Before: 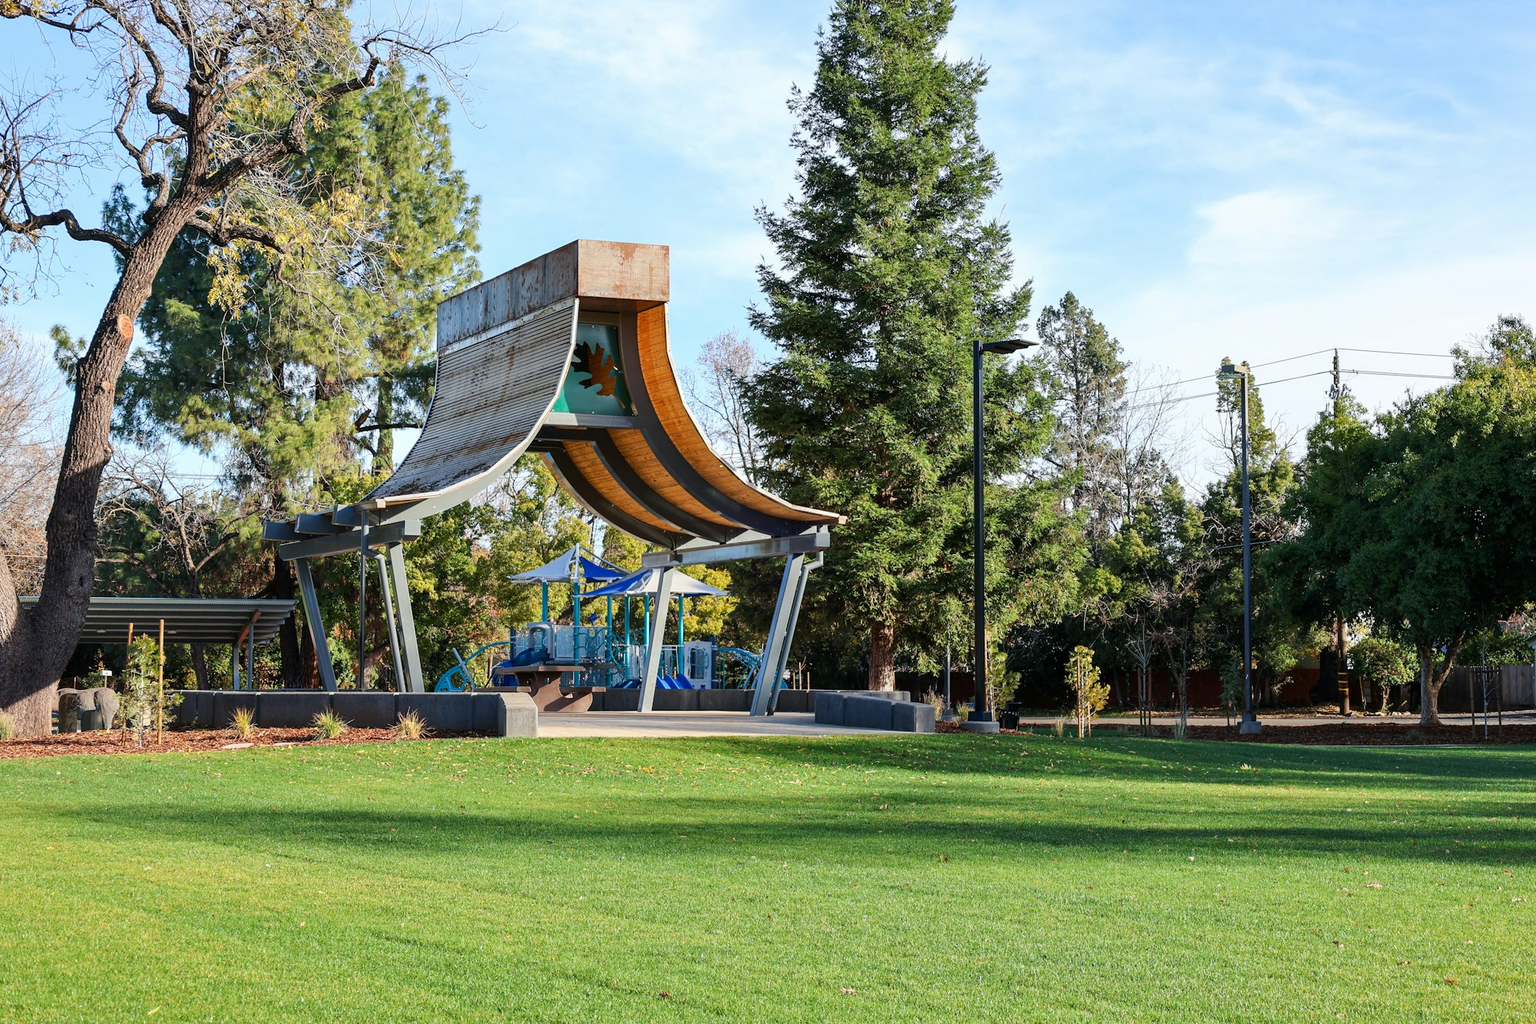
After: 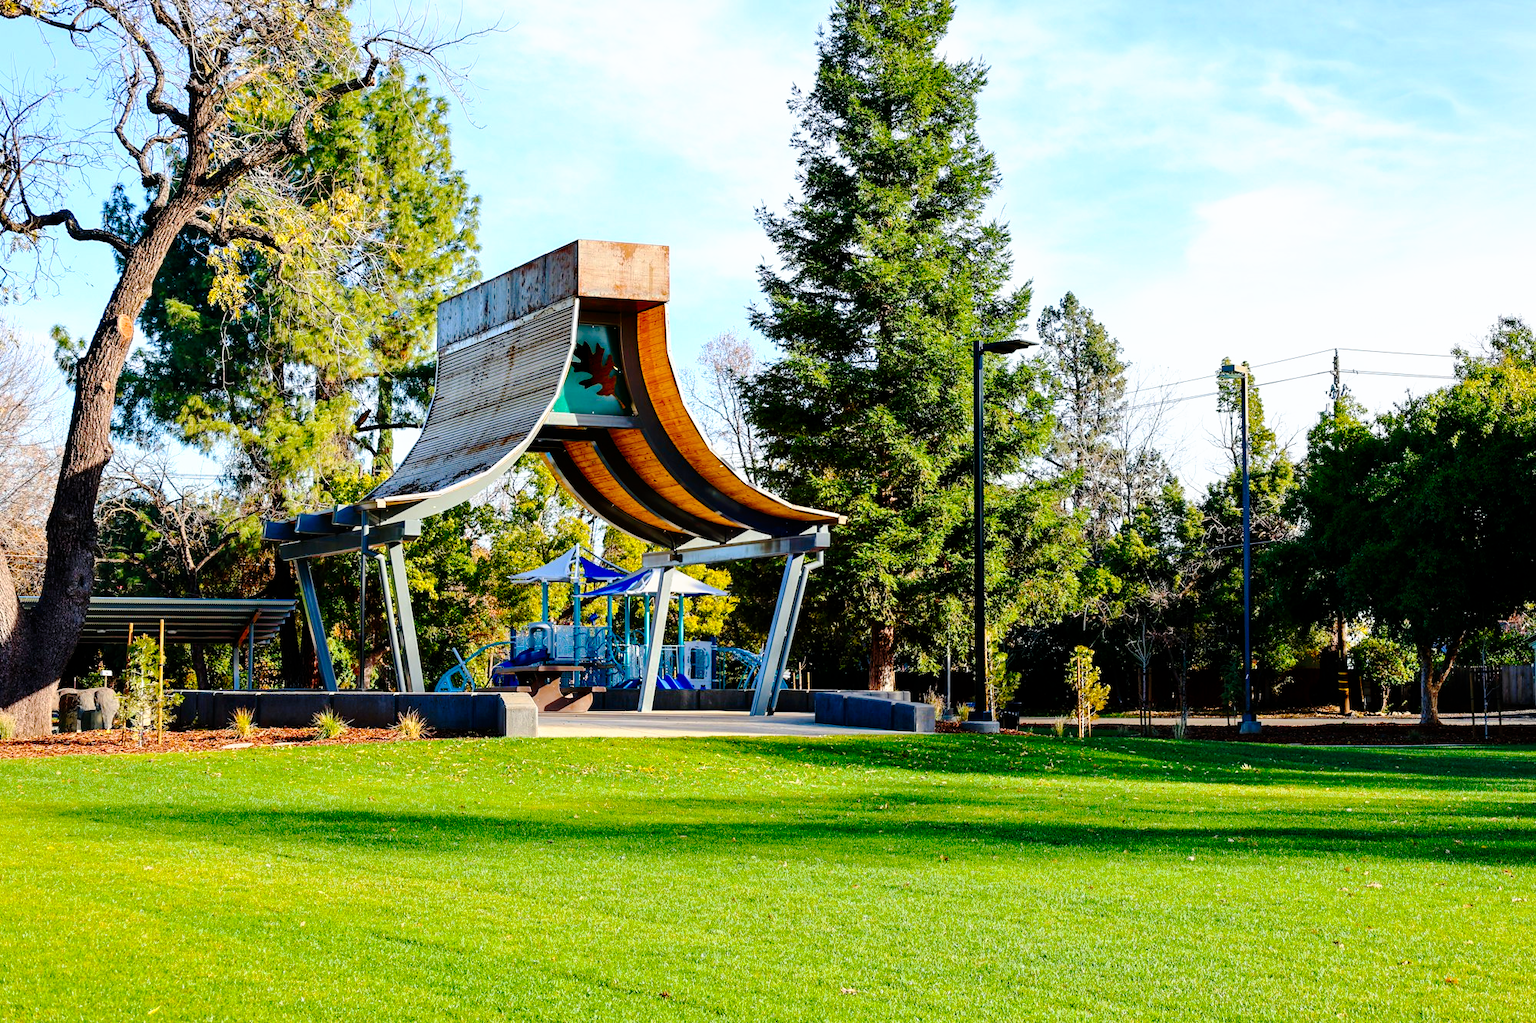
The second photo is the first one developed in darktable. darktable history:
color balance rgb: perceptual saturation grading › global saturation 25%, global vibrance 20%
tone curve: curves: ch0 [(0, 0) (0.003, 0) (0.011, 0.001) (0.025, 0.001) (0.044, 0.002) (0.069, 0.007) (0.1, 0.015) (0.136, 0.027) (0.177, 0.066) (0.224, 0.122) (0.277, 0.219) (0.335, 0.327) (0.399, 0.432) (0.468, 0.527) (0.543, 0.615) (0.623, 0.695) (0.709, 0.777) (0.801, 0.874) (0.898, 0.973) (1, 1)], preserve colors none
